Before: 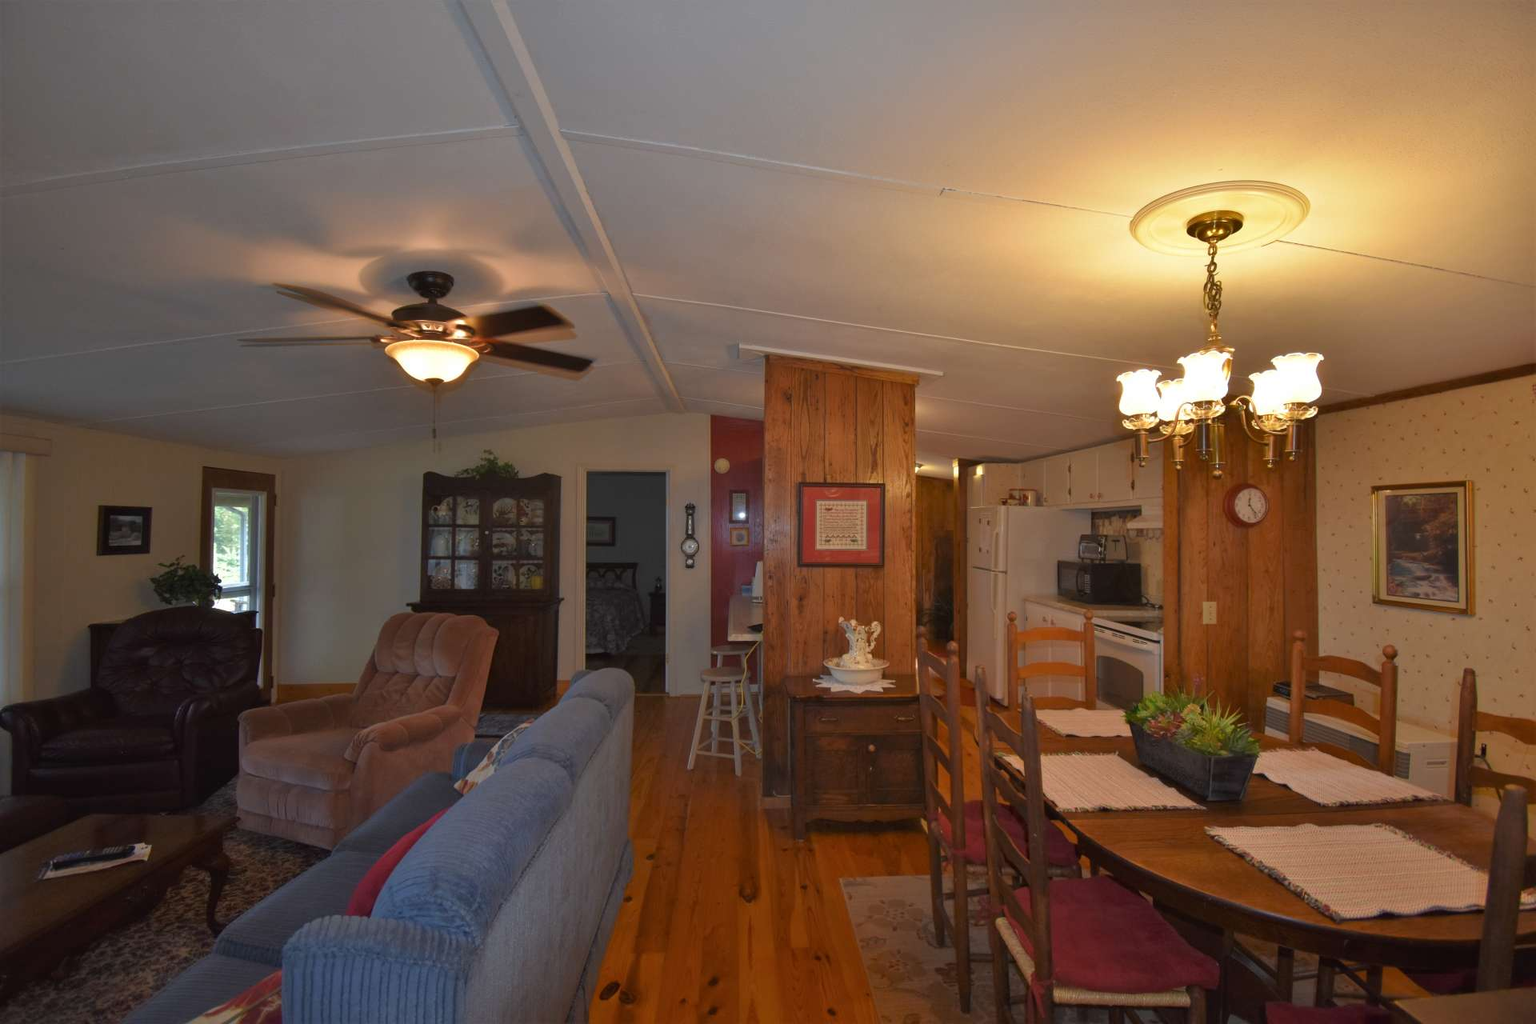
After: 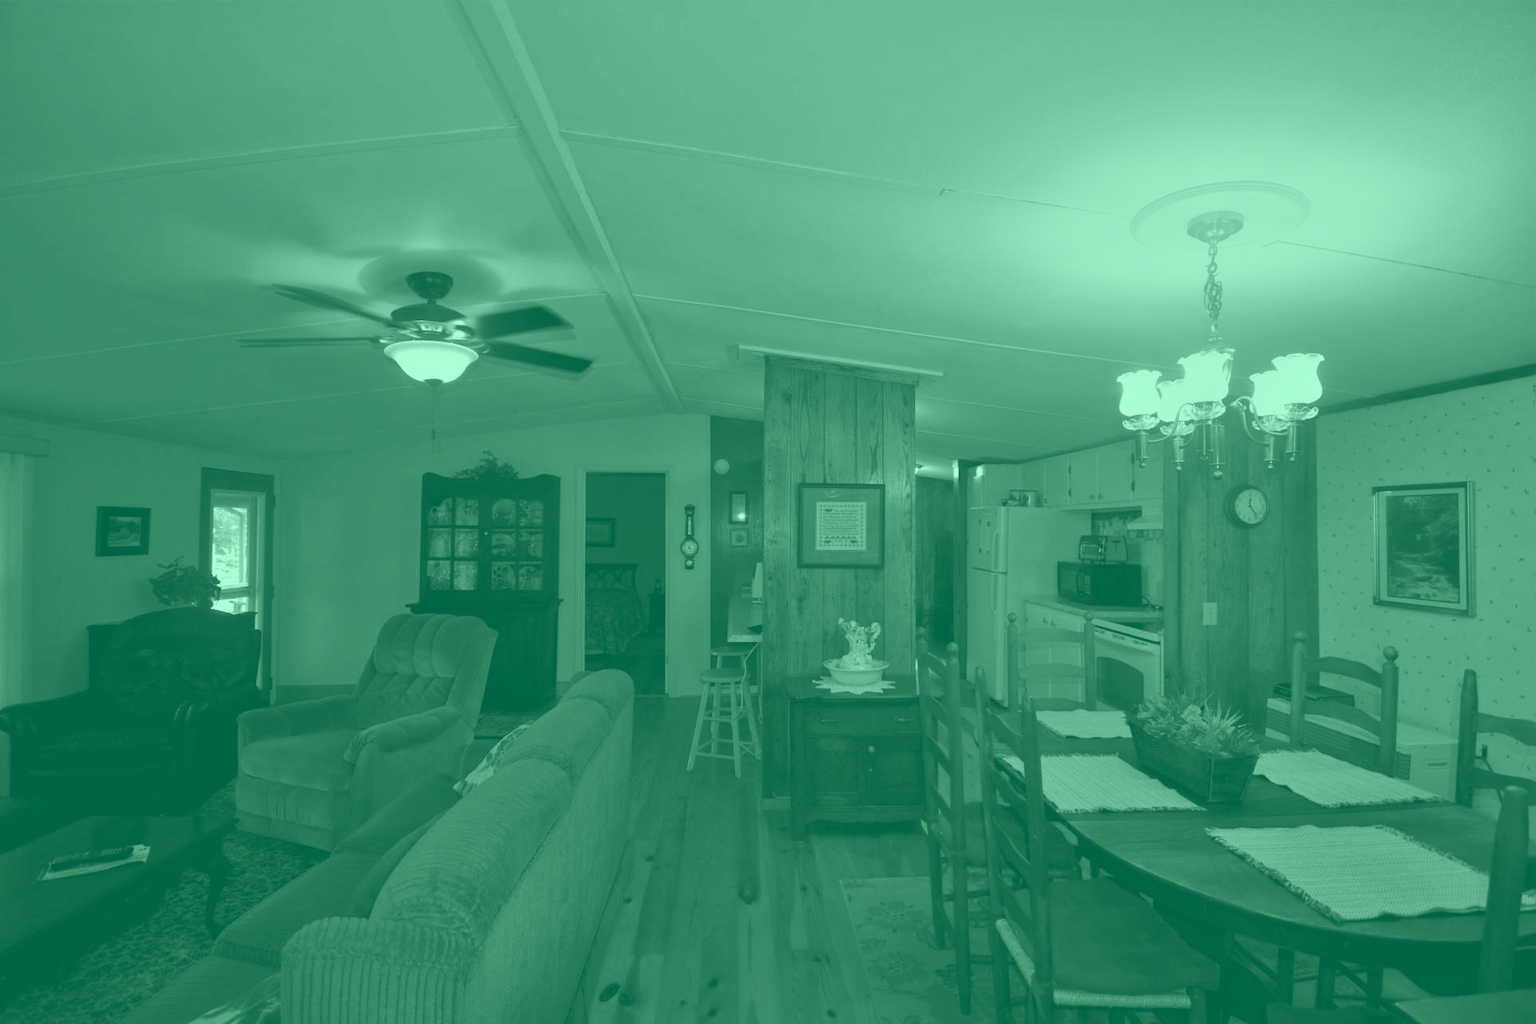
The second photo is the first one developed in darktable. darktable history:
colorize: hue 147.6°, saturation 65%, lightness 21.64%
bloom: size 13.65%, threshold 98.39%, strength 4.82%
crop and rotate: left 0.126%
tone equalizer: -8 EV -0.75 EV, -7 EV -0.7 EV, -6 EV -0.6 EV, -5 EV -0.4 EV, -3 EV 0.4 EV, -2 EV 0.6 EV, -1 EV 0.7 EV, +0 EV 0.75 EV, edges refinement/feathering 500, mask exposure compensation -1.57 EV, preserve details no
